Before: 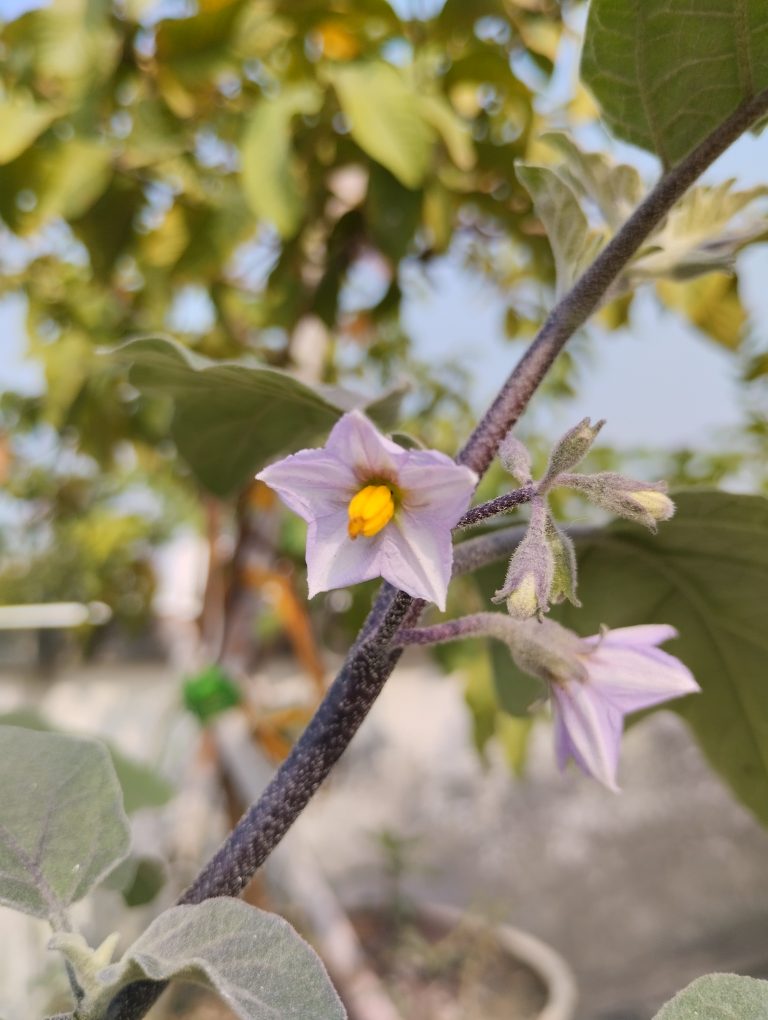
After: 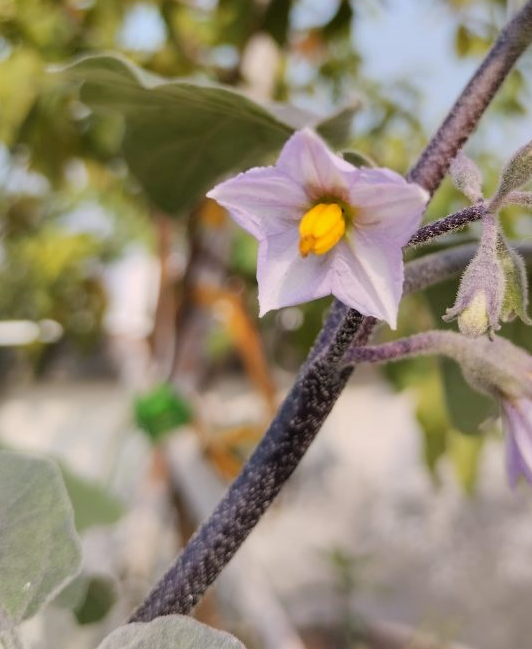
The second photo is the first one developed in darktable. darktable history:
filmic rgb: middle gray luminance 18.42%, black relative exposure -11.45 EV, white relative exposure 2.55 EV, threshold 6 EV, target black luminance 0%, hardness 8.41, latitude 99%, contrast 1.084, shadows ↔ highlights balance 0.505%, add noise in highlights 0, preserve chrominance max RGB, color science v3 (2019), use custom middle-gray values true, iterations of high-quality reconstruction 0, contrast in highlights soft, enable highlight reconstruction true
crop: left 6.488%, top 27.668%, right 24.183%, bottom 8.656%
